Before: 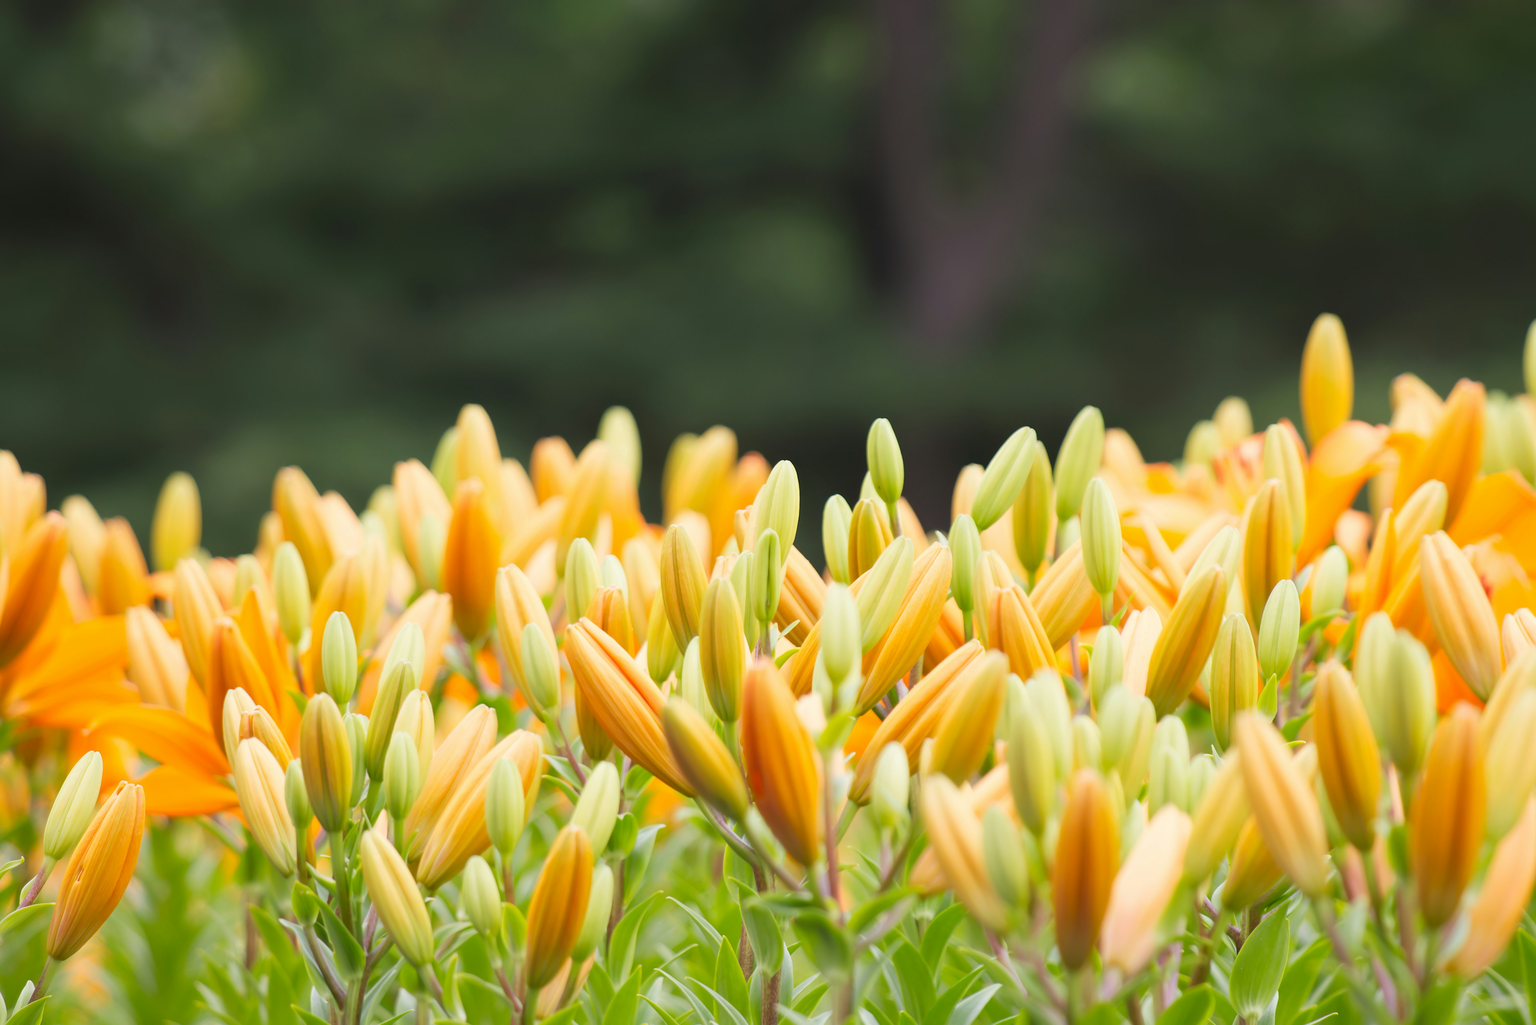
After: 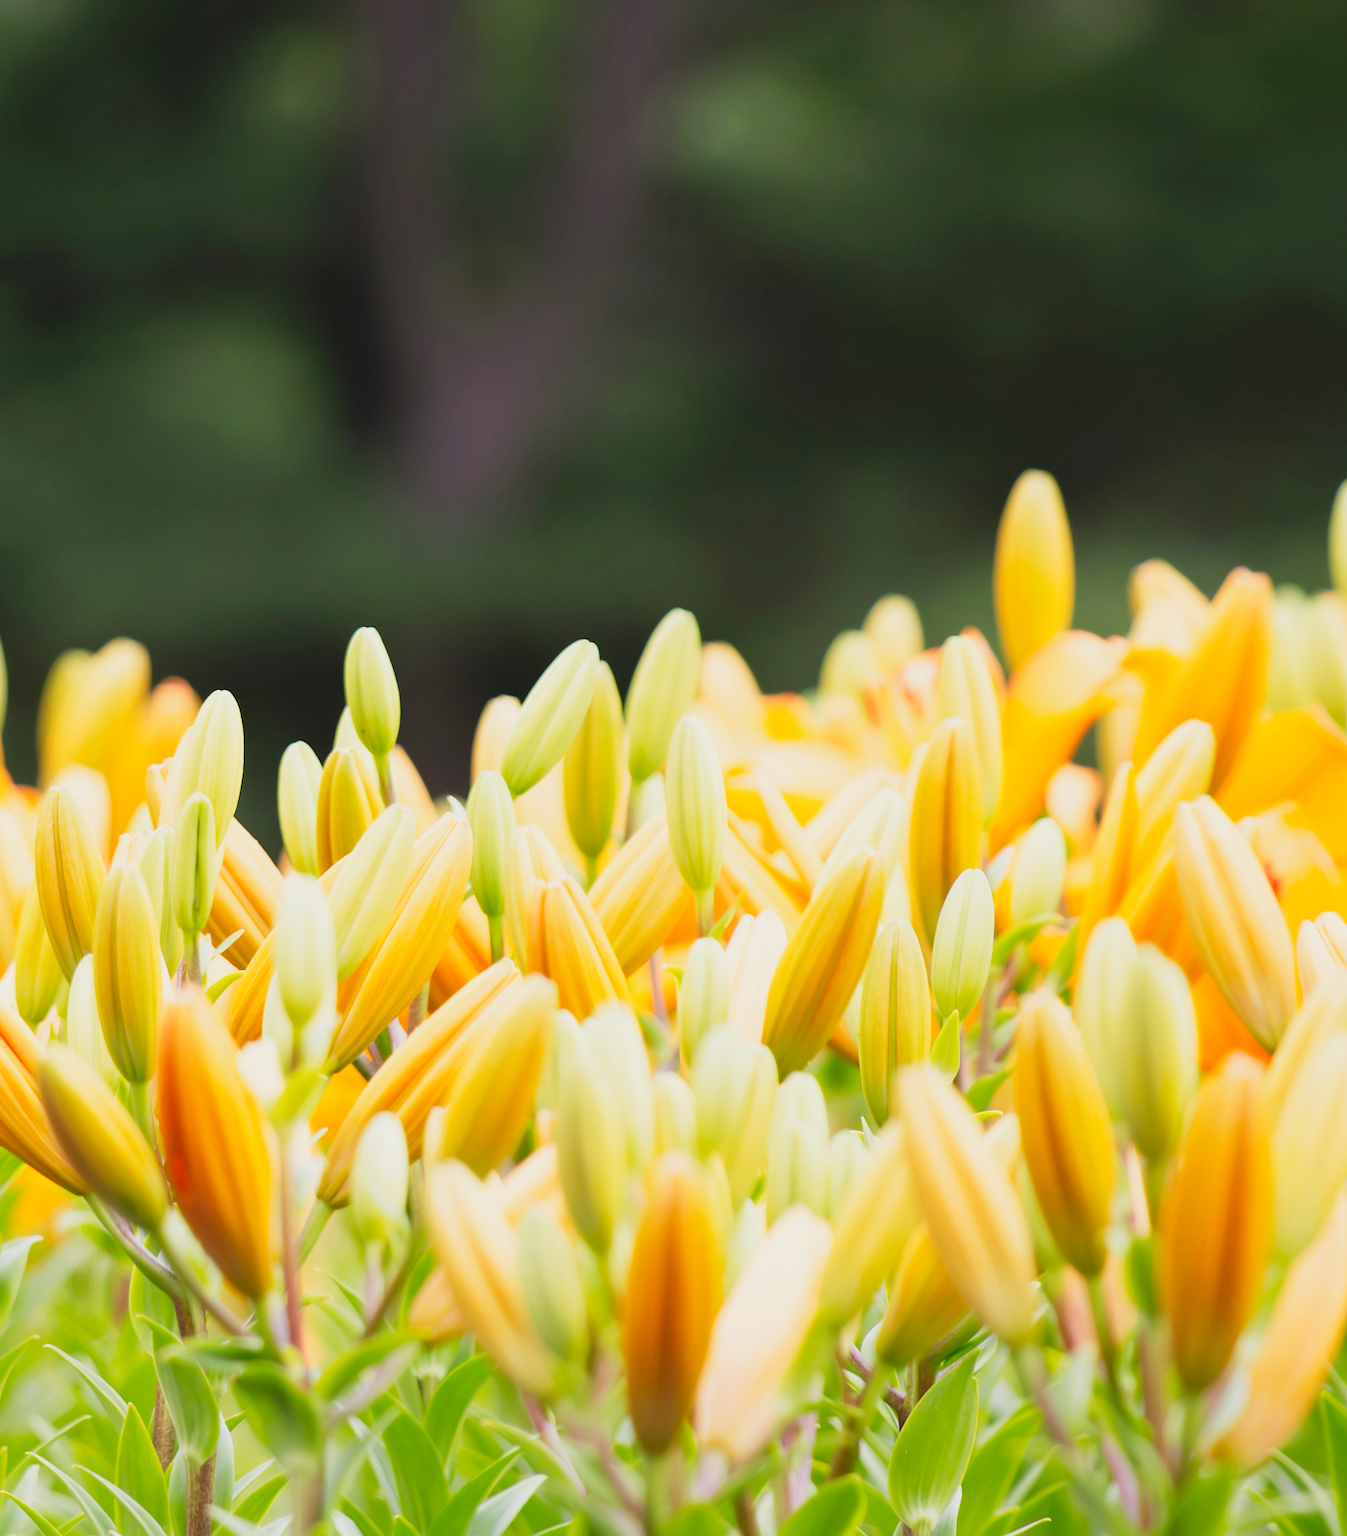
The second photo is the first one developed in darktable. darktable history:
tone curve: curves: ch0 [(0, 0.022) (0.114, 0.096) (0.282, 0.299) (0.456, 0.51) (0.613, 0.693) (0.786, 0.843) (0.999, 0.949)]; ch1 [(0, 0) (0.384, 0.365) (0.463, 0.447) (0.486, 0.474) (0.503, 0.5) (0.535, 0.522) (0.555, 0.546) (0.593, 0.599) (0.755, 0.793) (1, 1)]; ch2 [(0, 0) (0.369, 0.375) (0.449, 0.434) (0.501, 0.5) (0.528, 0.517) (0.561, 0.57) (0.612, 0.631) (0.668, 0.659) (1, 1)], preserve colors none
crop: left 41.495%
